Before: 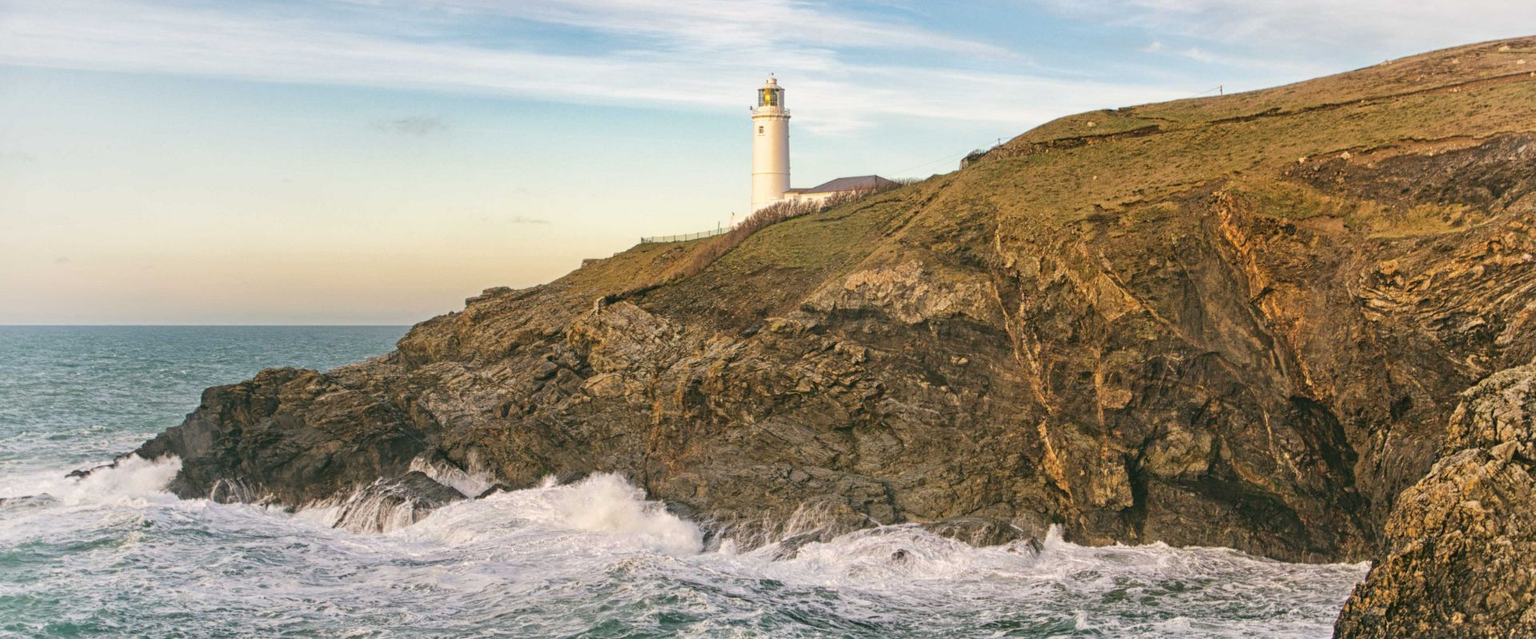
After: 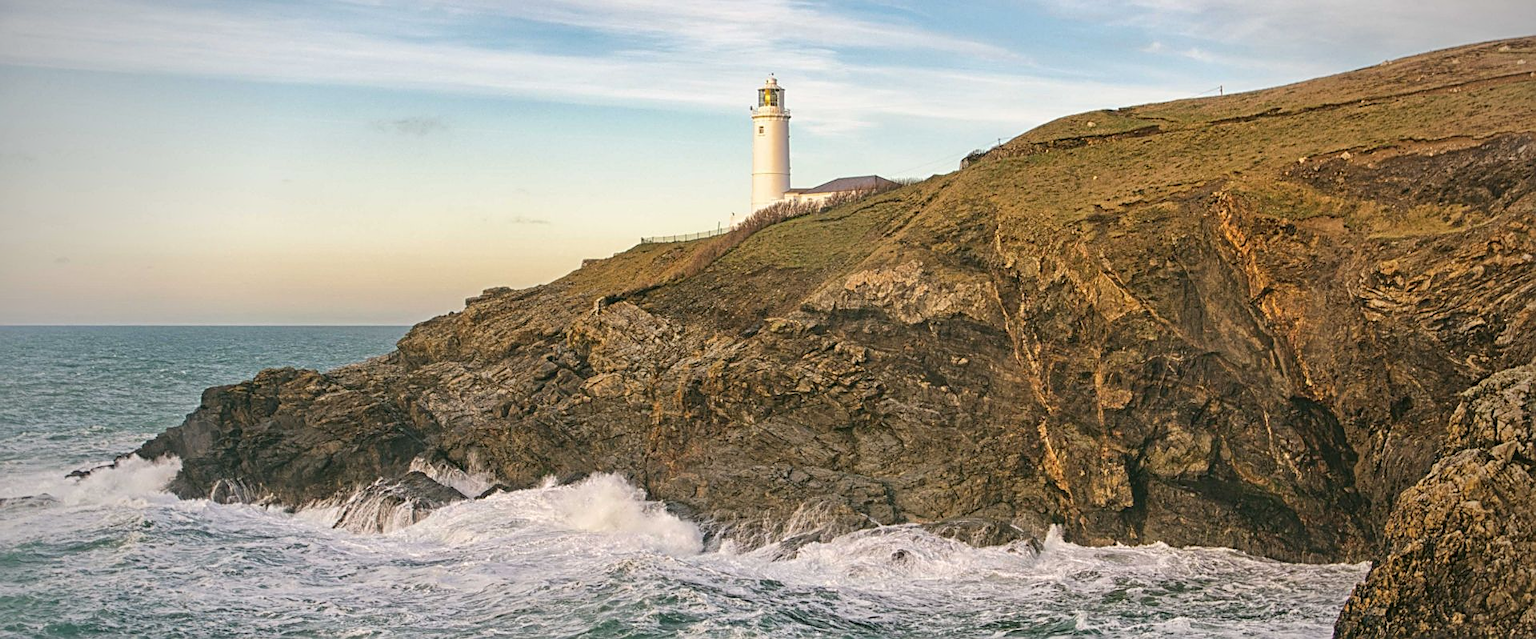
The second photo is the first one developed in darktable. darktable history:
sharpen: on, module defaults
vignetting: fall-off start 67.29%, saturation -0.024, center (-0.013, 0), width/height ratio 1.008
